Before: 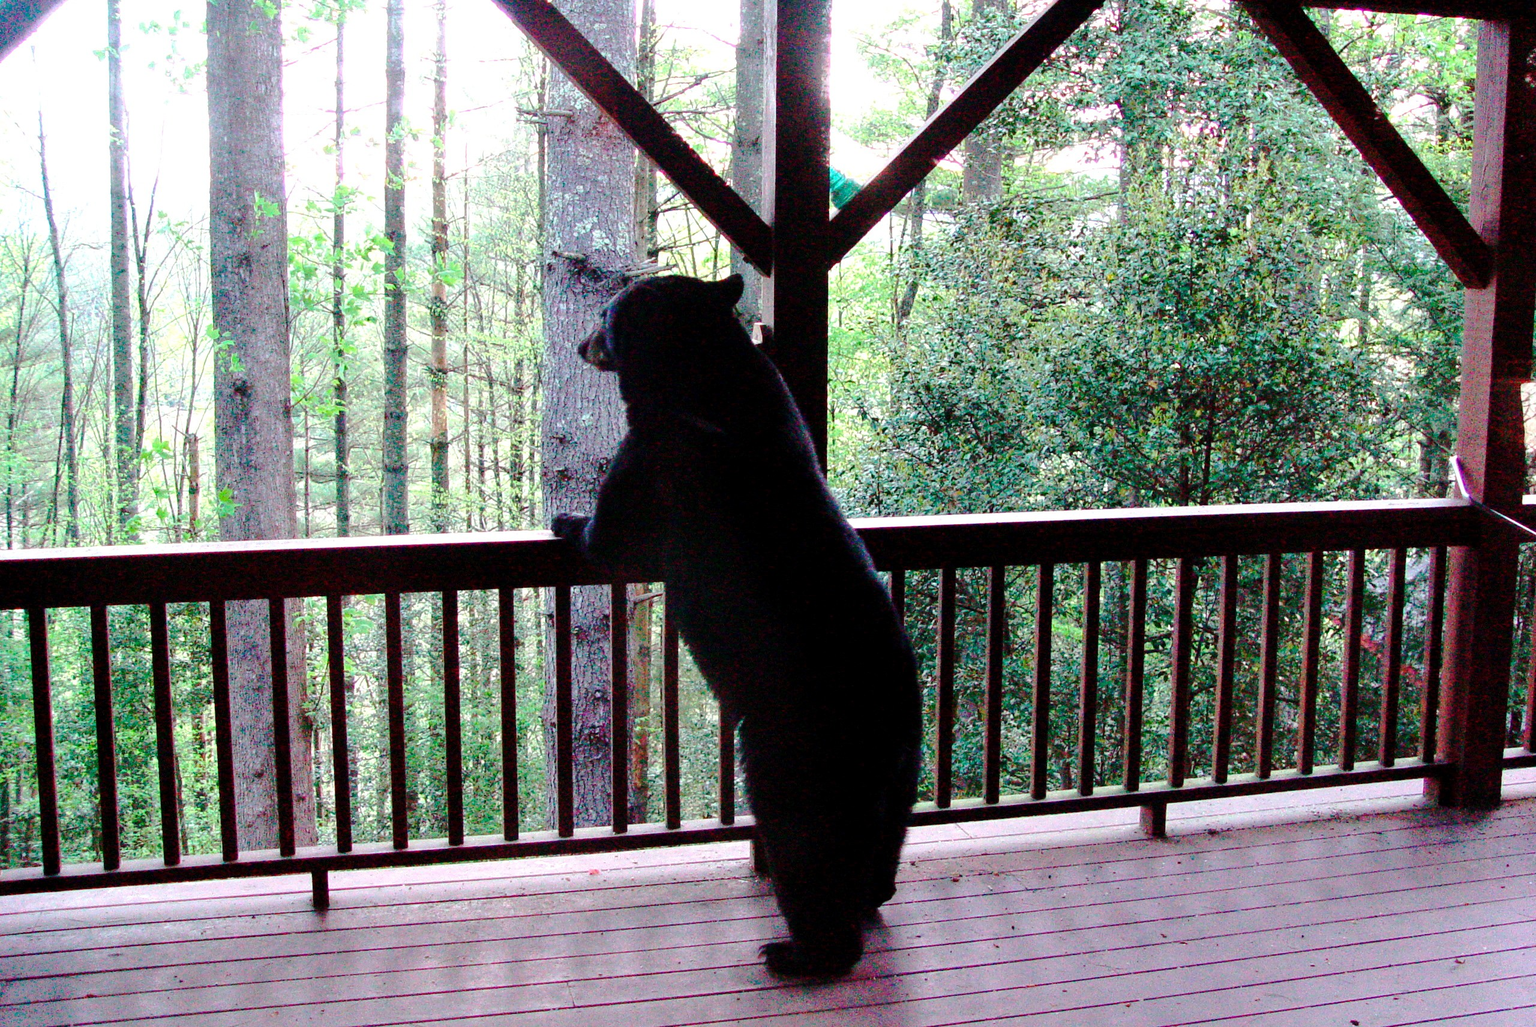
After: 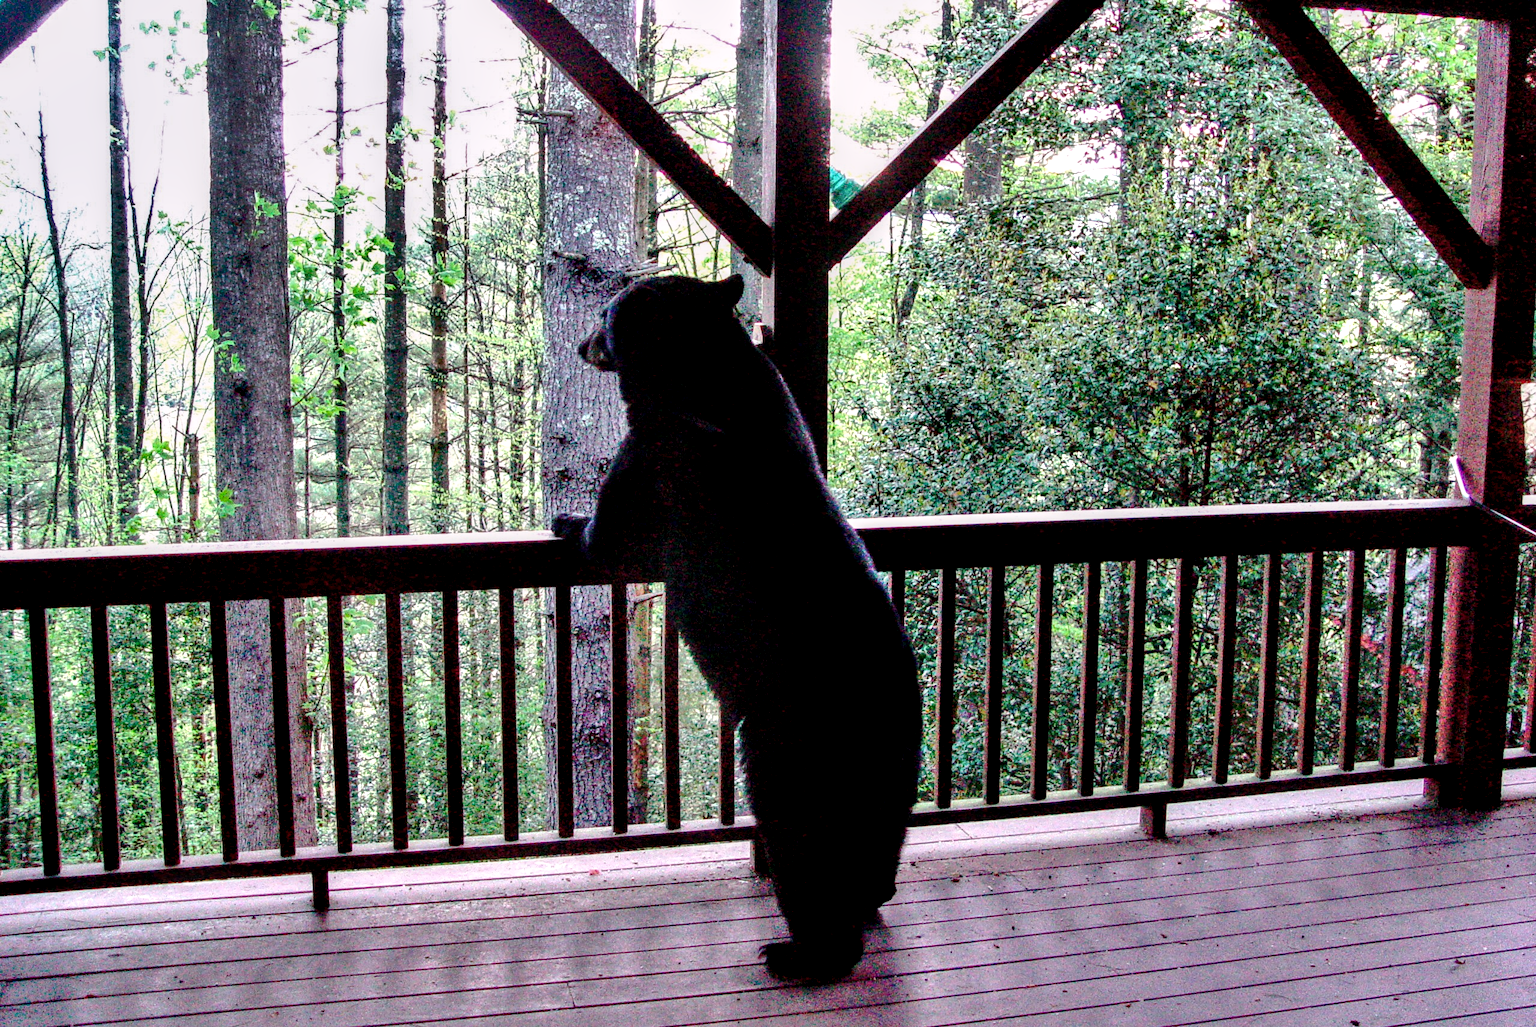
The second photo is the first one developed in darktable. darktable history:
white balance: red 0.976, blue 1.04
shadows and highlights: white point adjustment -3.64, highlights -63.34, highlights color adjustment 42%, soften with gaussian
local contrast: highlights 60%, shadows 60%, detail 160%
color correction: highlights a* 3.84, highlights b* 5.07
